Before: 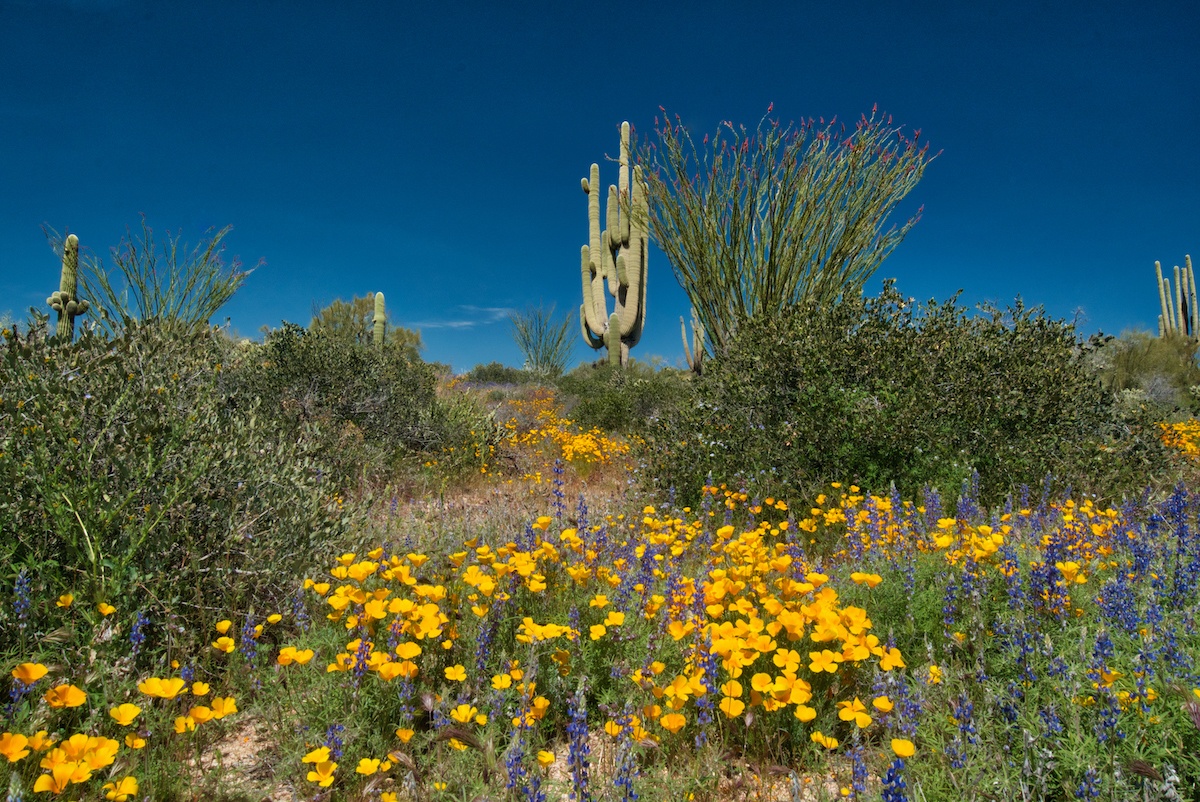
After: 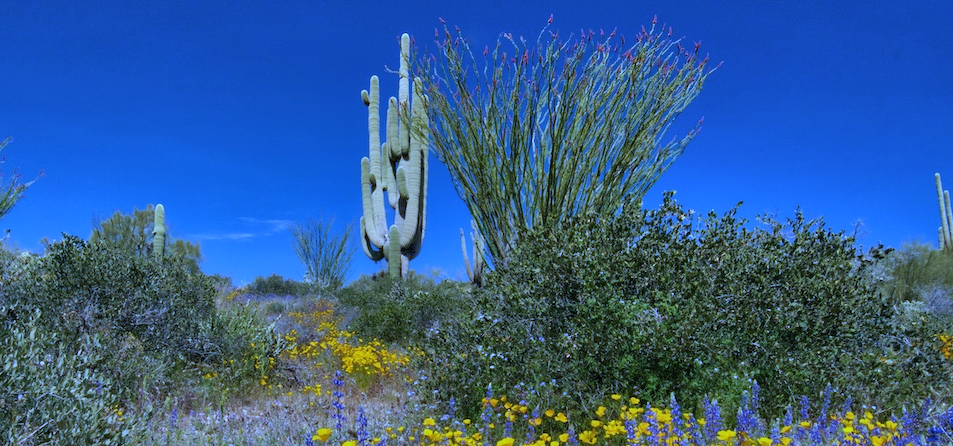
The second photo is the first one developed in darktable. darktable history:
crop: left 18.38%, top 11.092%, right 2.134%, bottom 33.217%
shadows and highlights: radius 100.41, shadows 50.55, highlights -64.36, highlights color adjustment 49.82%, soften with gaussian
white balance: red 0.766, blue 1.537
